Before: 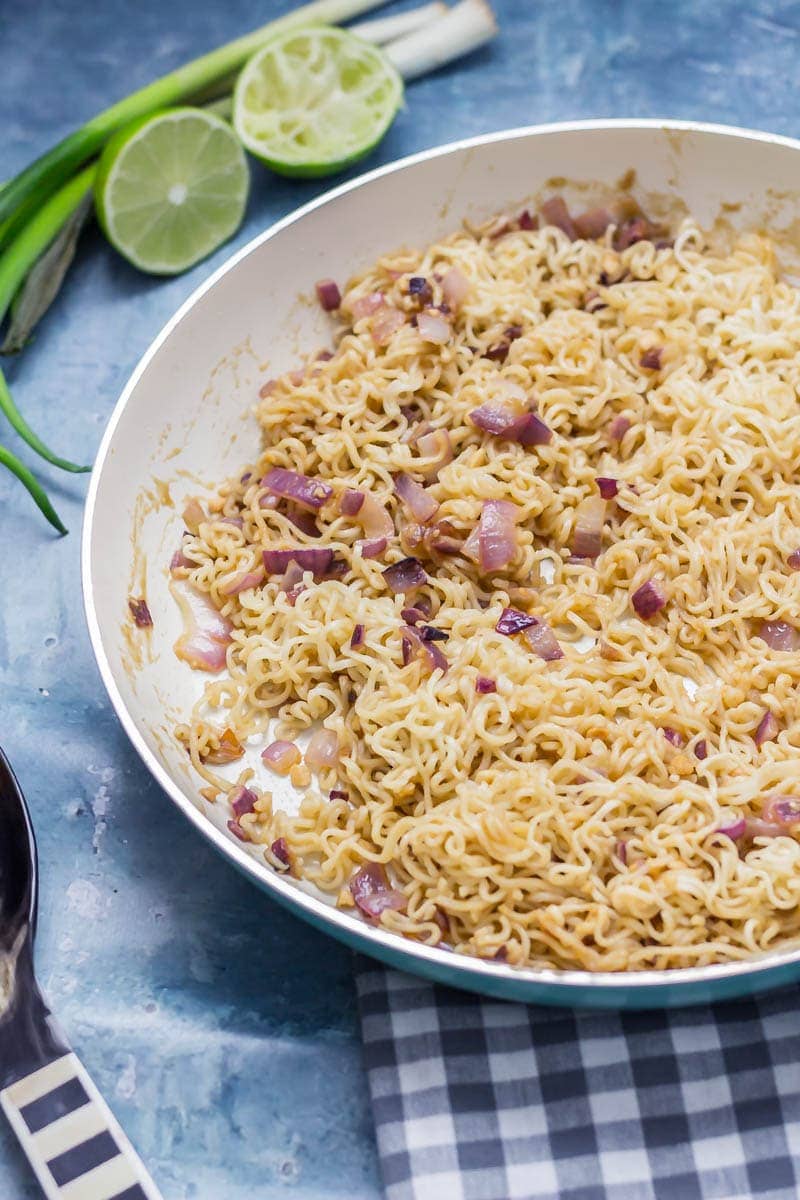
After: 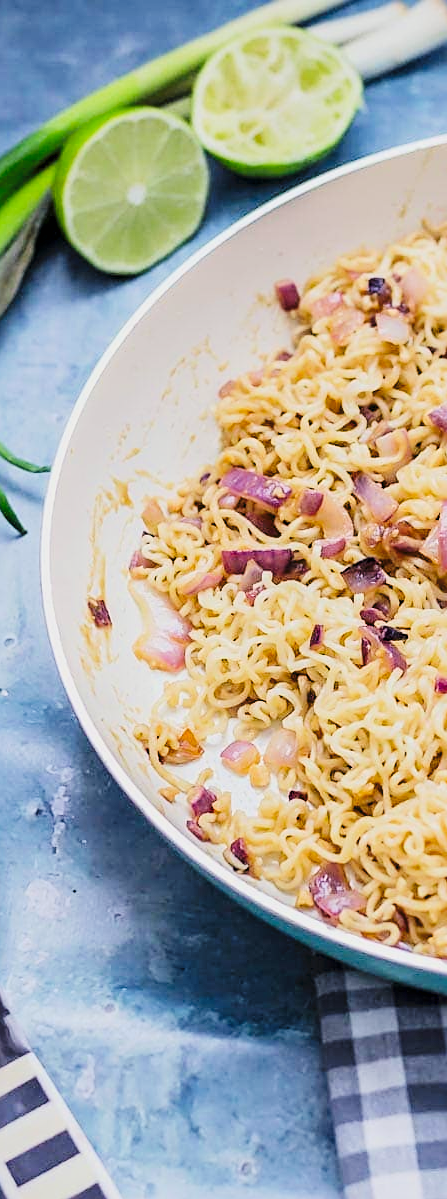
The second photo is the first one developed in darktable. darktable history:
contrast equalizer: y [[0.6 ×6], [0.55 ×6], [0 ×6], [0 ×6], [0 ×6]], mix 0.297
tone curve: curves: ch0 [(0, 0) (0.003, 0.005) (0.011, 0.021) (0.025, 0.042) (0.044, 0.065) (0.069, 0.074) (0.1, 0.092) (0.136, 0.123) (0.177, 0.159) (0.224, 0.2) (0.277, 0.252) (0.335, 0.32) (0.399, 0.392) (0.468, 0.468) (0.543, 0.549) (0.623, 0.638) (0.709, 0.721) (0.801, 0.812) (0.898, 0.896) (1, 1)], preserve colors none
sharpen: on, module defaults
exposure: black level correction 0, exposure 0.704 EV, compensate exposure bias true, compensate highlight preservation false
crop: left 5.126%, right 38.889%
filmic rgb: black relative exposure -7.65 EV, white relative exposure 4.56 EV, hardness 3.61, color science v6 (2022)
